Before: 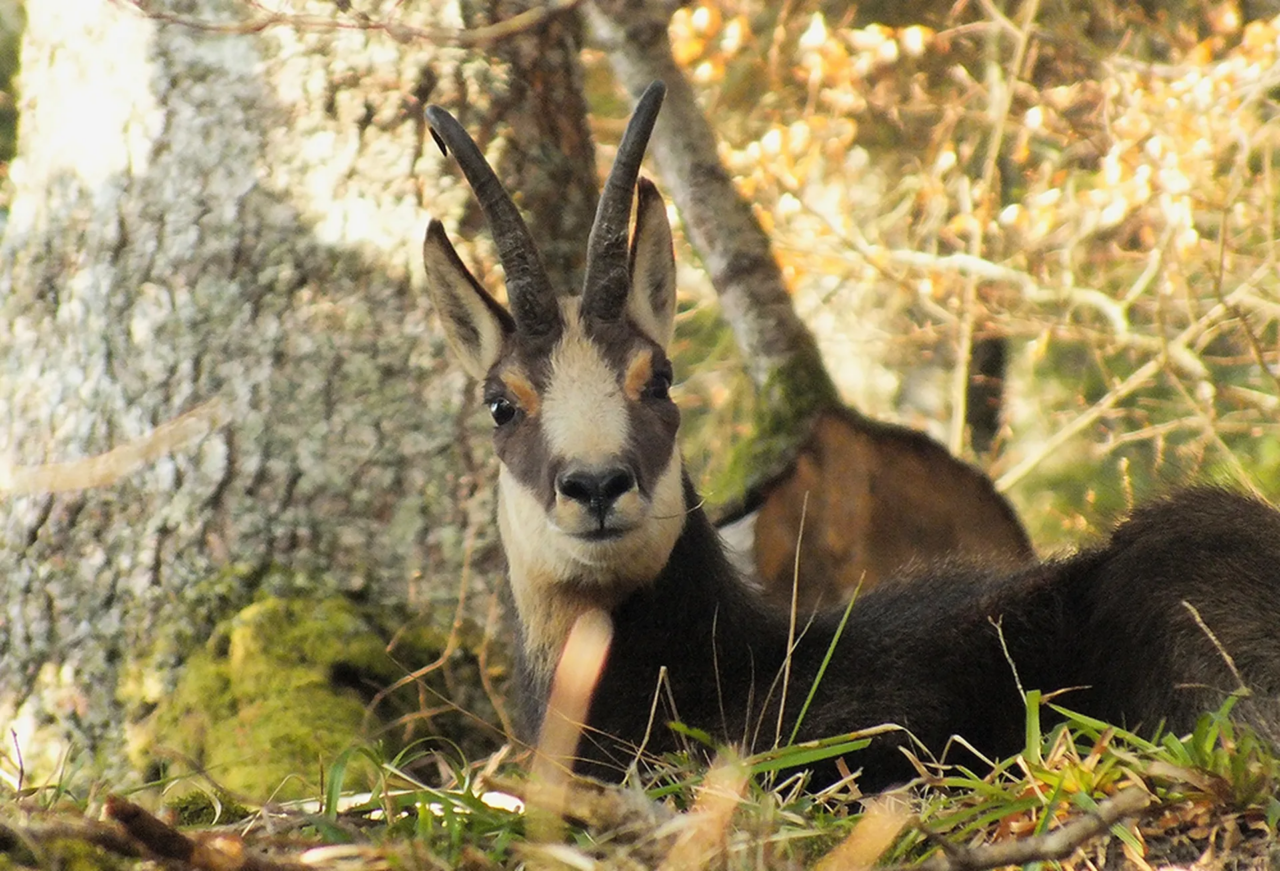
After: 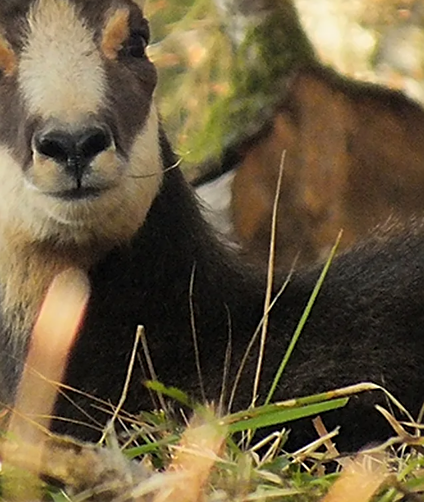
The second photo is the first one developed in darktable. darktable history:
sharpen: on, module defaults
white balance: red 1.009, blue 0.985
crop: left 40.878%, top 39.176%, right 25.993%, bottom 3.081%
